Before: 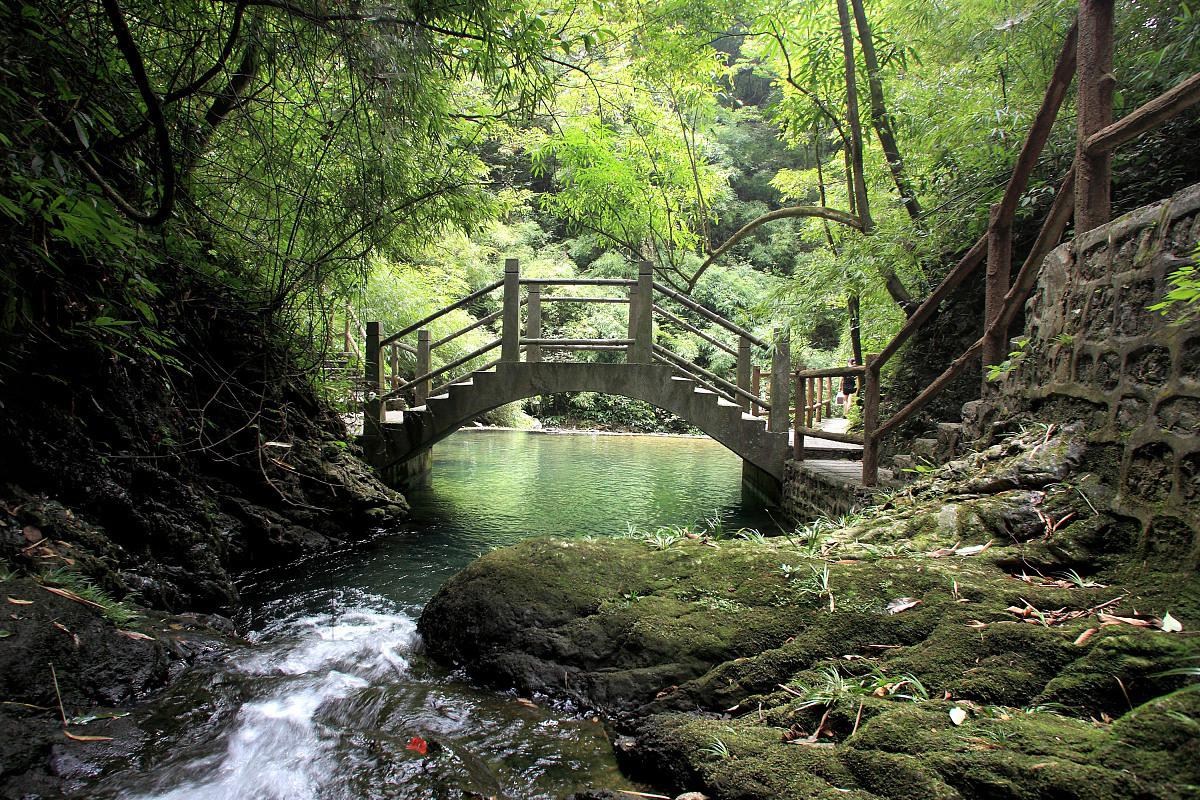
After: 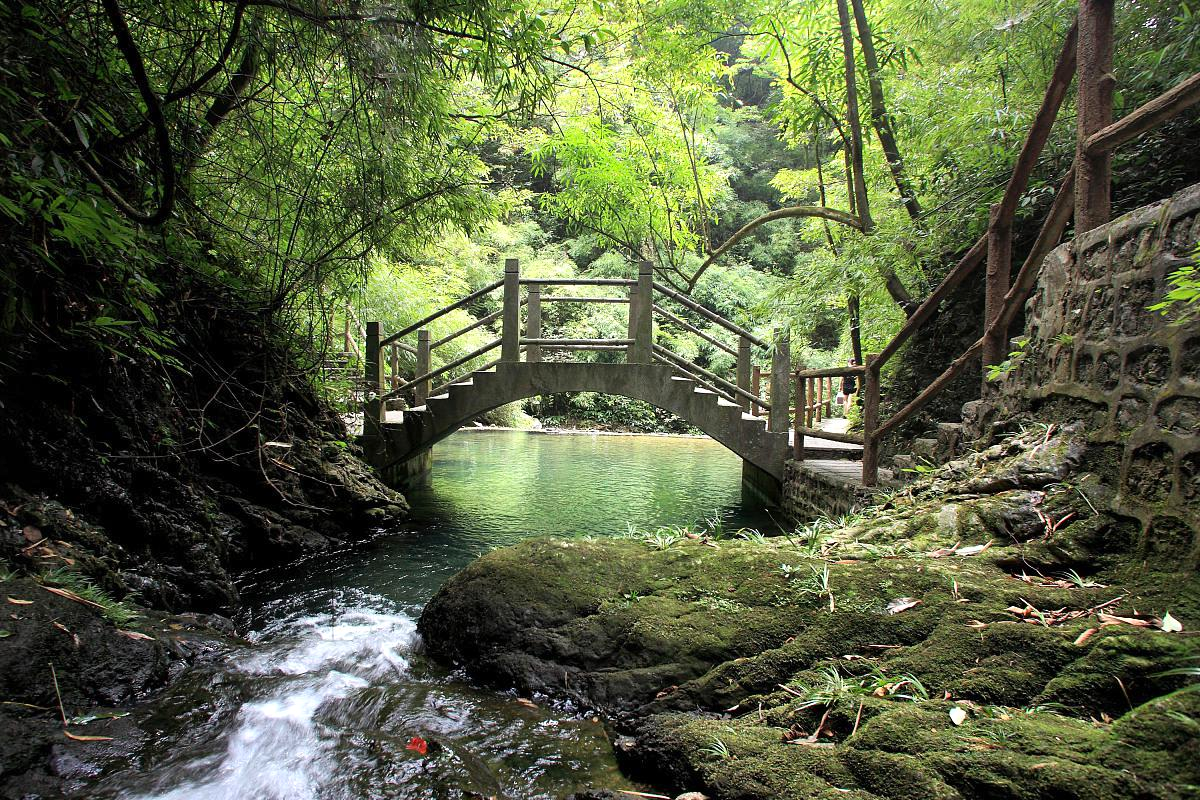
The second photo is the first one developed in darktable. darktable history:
contrast brightness saturation: contrast 0.102, brightness 0.035, saturation 0.086
shadows and highlights: shadows 12.88, white point adjustment 1.25, highlights -0.768, soften with gaussian
